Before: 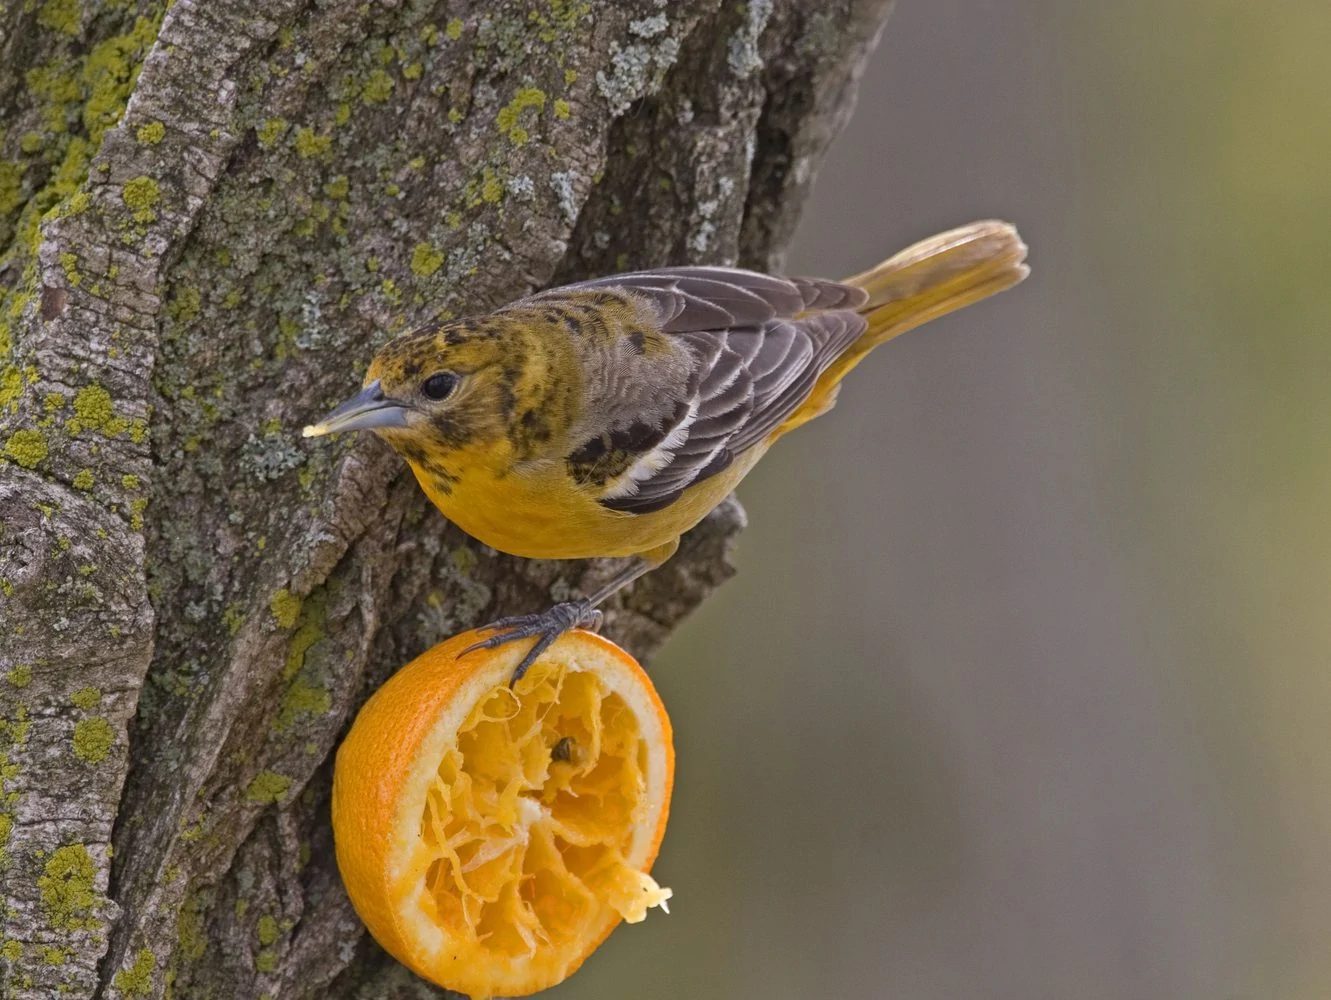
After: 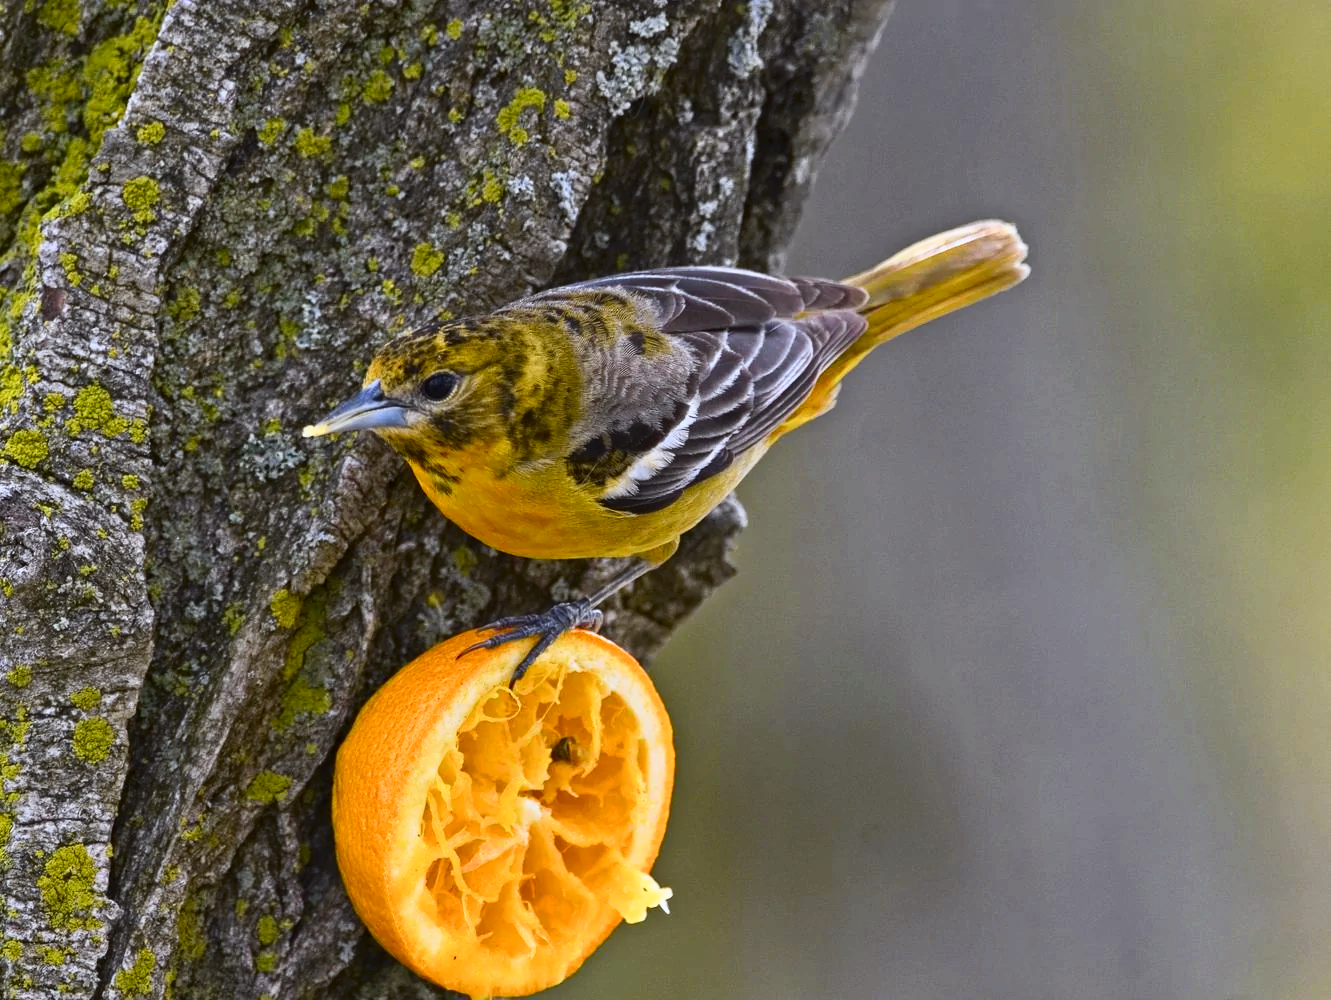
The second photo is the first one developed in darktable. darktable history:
white balance: red 0.954, blue 1.079
tone curve: curves: ch0 [(0, 0) (0.187, 0.12) (0.384, 0.363) (0.577, 0.681) (0.735, 0.881) (0.864, 0.959) (1, 0.987)]; ch1 [(0, 0) (0.402, 0.36) (0.476, 0.466) (0.501, 0.501) (0.518, 0.514) (0.564, 0.614) (0.614, 0.664) (0.741, 0.829) (1, 1)]; ch2 [(0, 0) (0.429, 0.387) (0.483, 0.481) (0.503, 0.501) (0.522, 0.533) (0.564, 0.605) (0.615, 0.697) (0.702, 0.774) (1, 0.895)], color space Lab, independent channels
